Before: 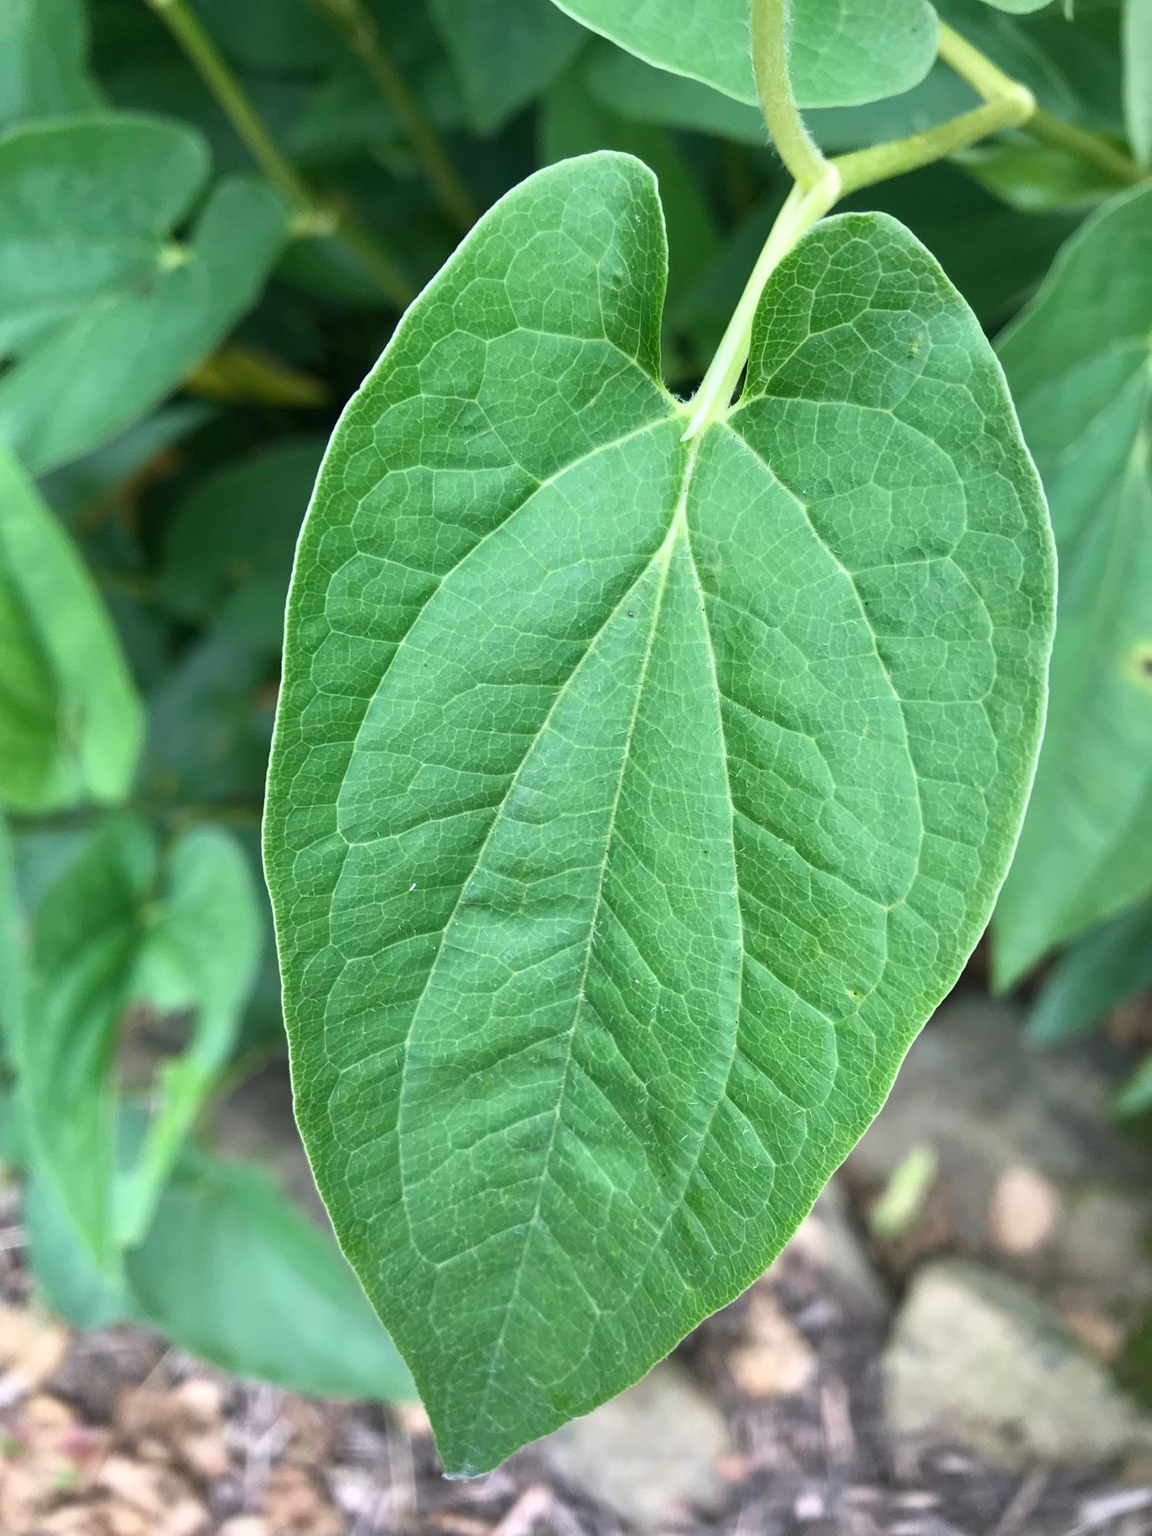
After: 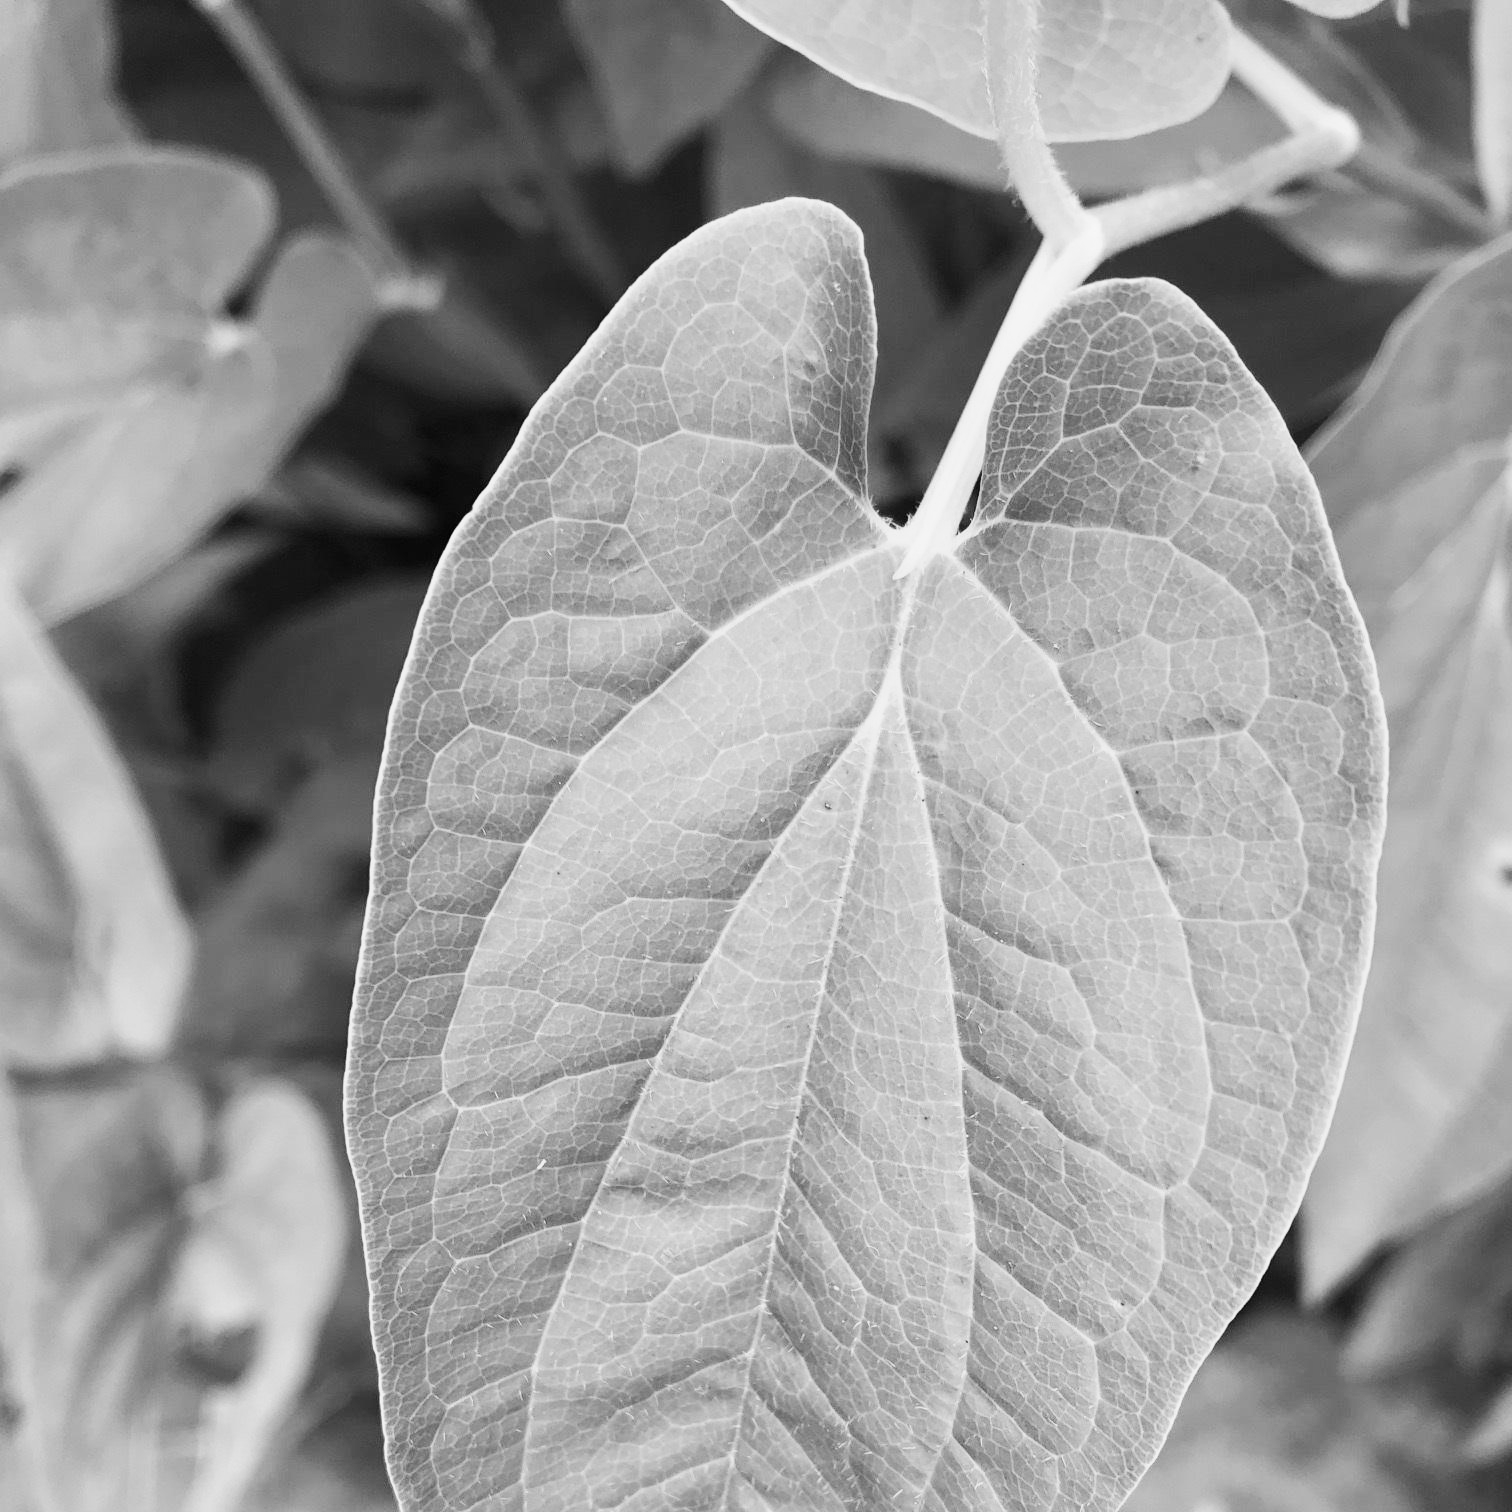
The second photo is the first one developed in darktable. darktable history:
monochrome: on, module defaults
tone curve: curves: ch0 [(0, 0) (0.078, 0.052) (0.236, 0.22) (0.427, 0.472) (0.508, 0.586) (0.654, 0.742) (0.793, 0.851) (0.994, 0.974)]; ch1 [(0, 0) (0.161, 0.092) (0.35, 0.33) (0.392, 0.392) (0.456, 0.456) (0.505, 0.502) (0.537, 0.518) (0.553, 0.534) (0.602, 0.579) (0.718, 0.718) (1, 1)]; ch2 [(0, 0) (0.346, 0.362) (0.411, 0.412) (0.502, 0.502) (0.531, 0.521) (0.586, 0.59) (0.621, 0.604) (1, 1)], color space Lab, independent channels, preserve colors none
crop: bottom 24.967%
